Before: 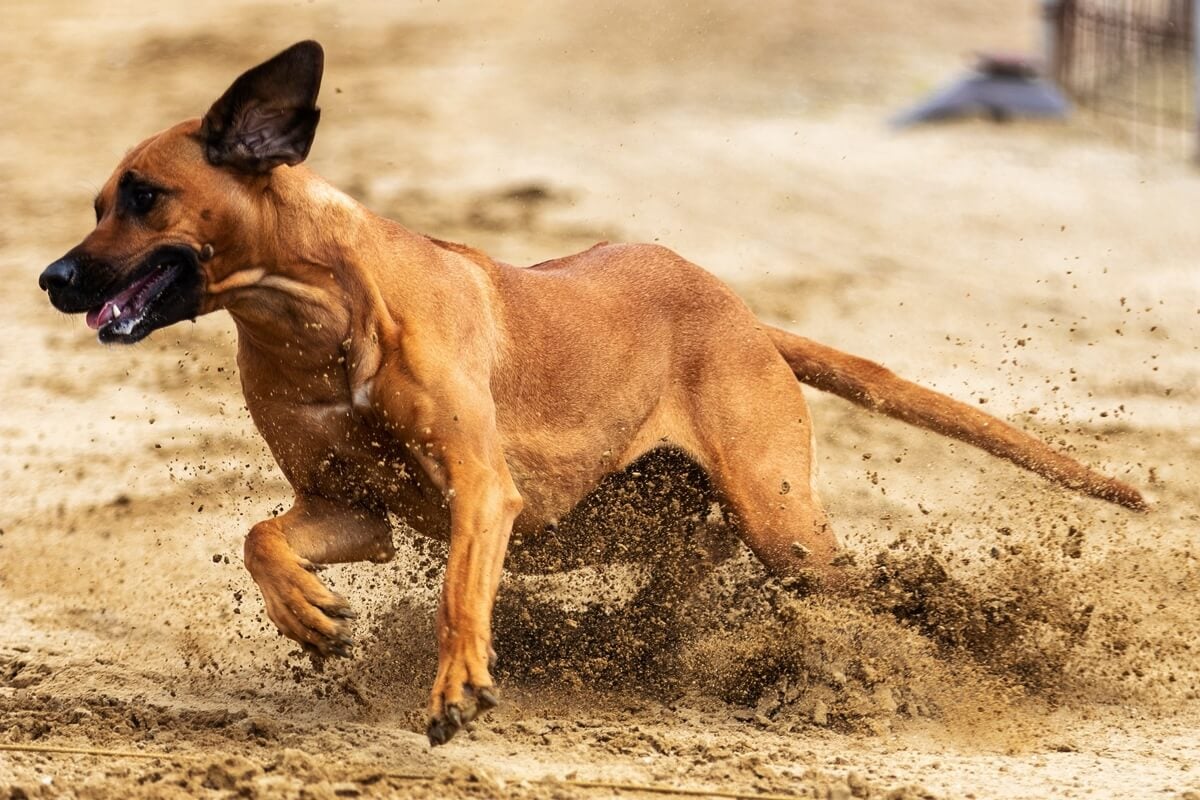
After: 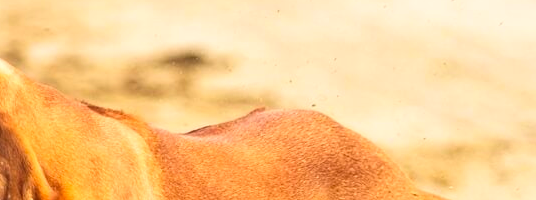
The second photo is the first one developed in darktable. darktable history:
contrast brightness saturation: contrast 0.07, brightness 0.18, saturation 0.4
rgb curve: curves: ch0 [(0, 0) (0.078, 0.051) (0.929, 0.956) (1, 1)], compensate middle gray true
crop: left 28.64%, top 16.832%, right 26.637%, bottom 58.055%
